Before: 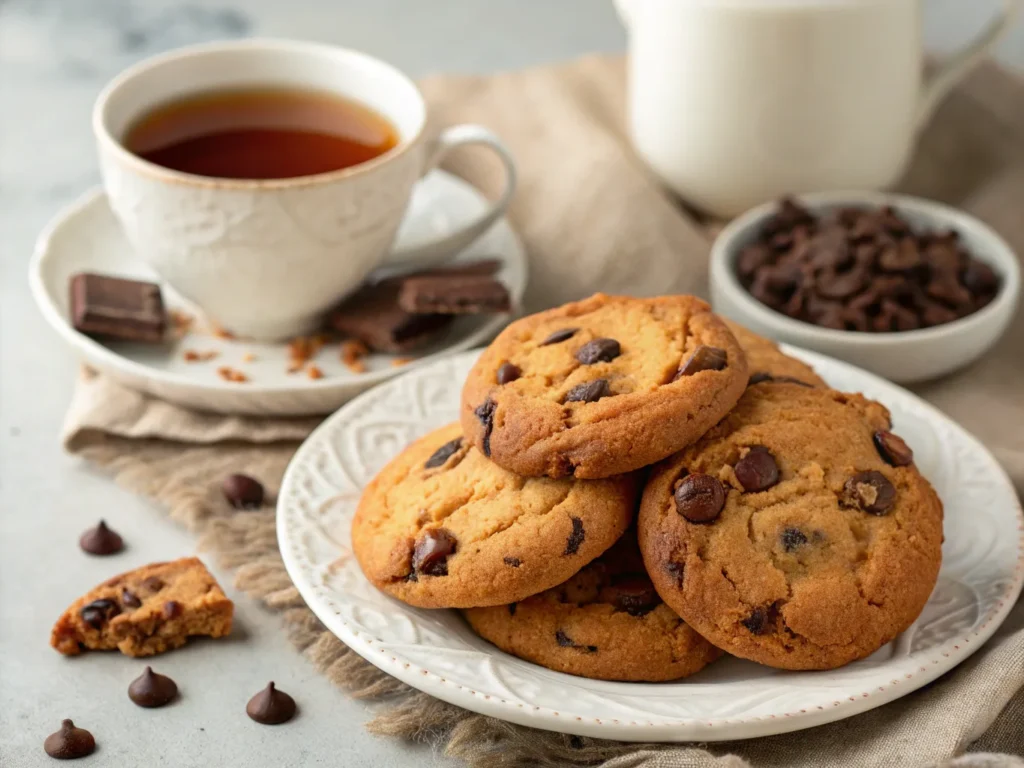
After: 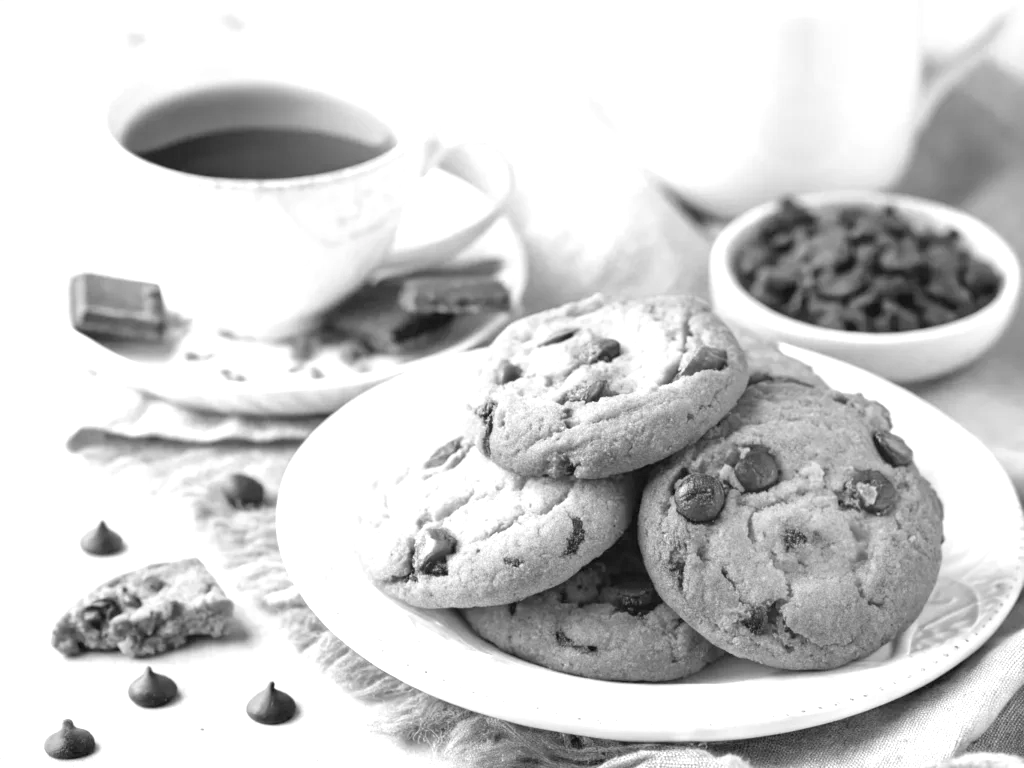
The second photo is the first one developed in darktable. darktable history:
contrast brightness saturation: brightness 0.13
color calibration: output gray [0.25, 0.35, 0.4, 0], x 0.383, y 0.372, temperature 3905.17 K
exposure: black level correction 0, exposure 1.388 EV, compensate exposure bias true, compensate highlight preservation false
